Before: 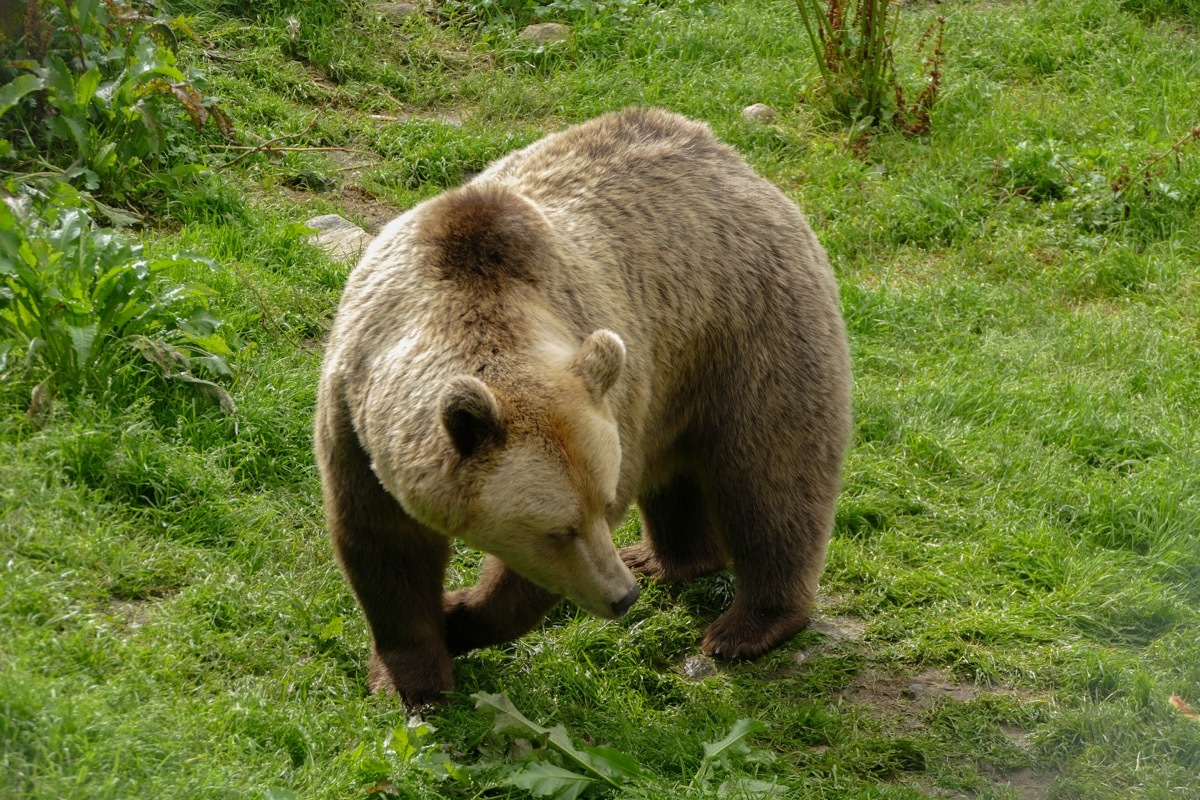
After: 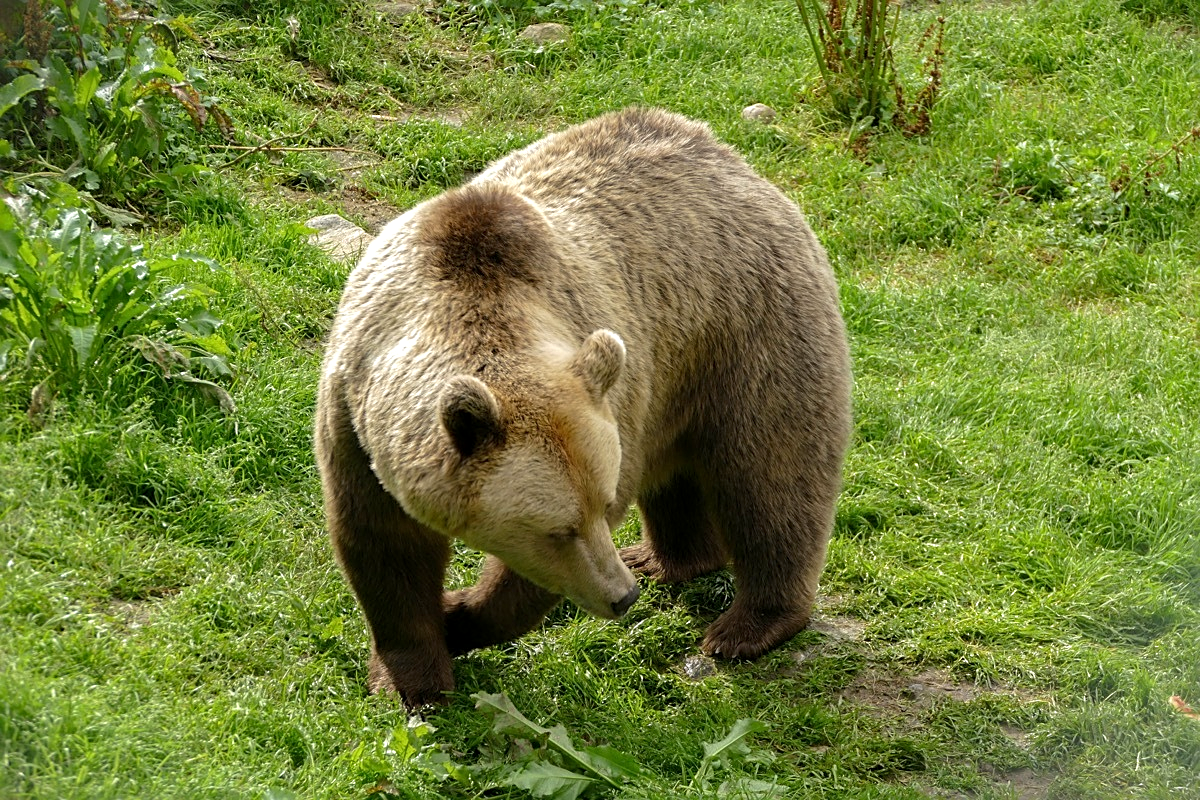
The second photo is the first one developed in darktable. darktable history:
sharpen: on, module defaults
exposure: black level correction 0.001, exposure 0.299 EV, compensate exposure bias true, compensate highlight preservation false
shadows and highlights: shadows 13.21, white point adjustment 1.31, highlights -0.719, soften with gaussian
